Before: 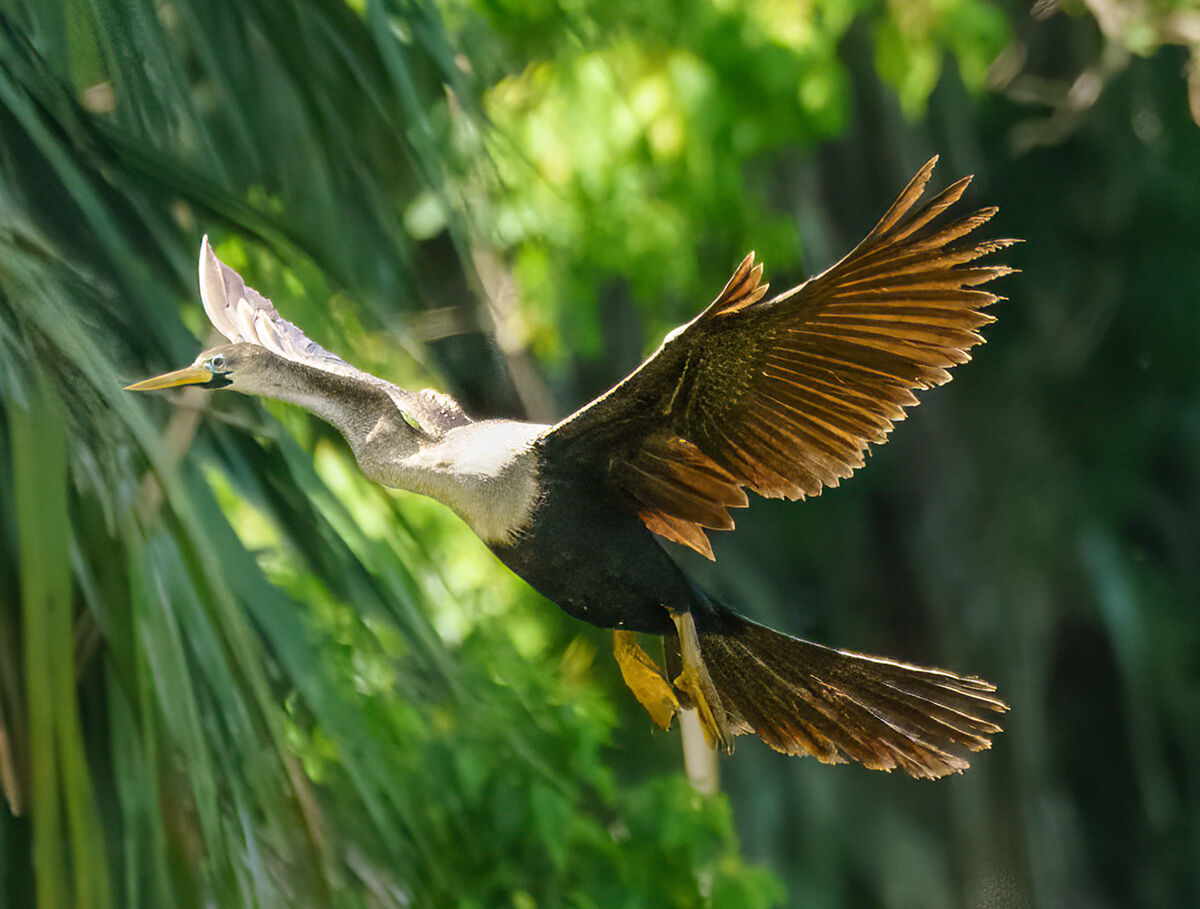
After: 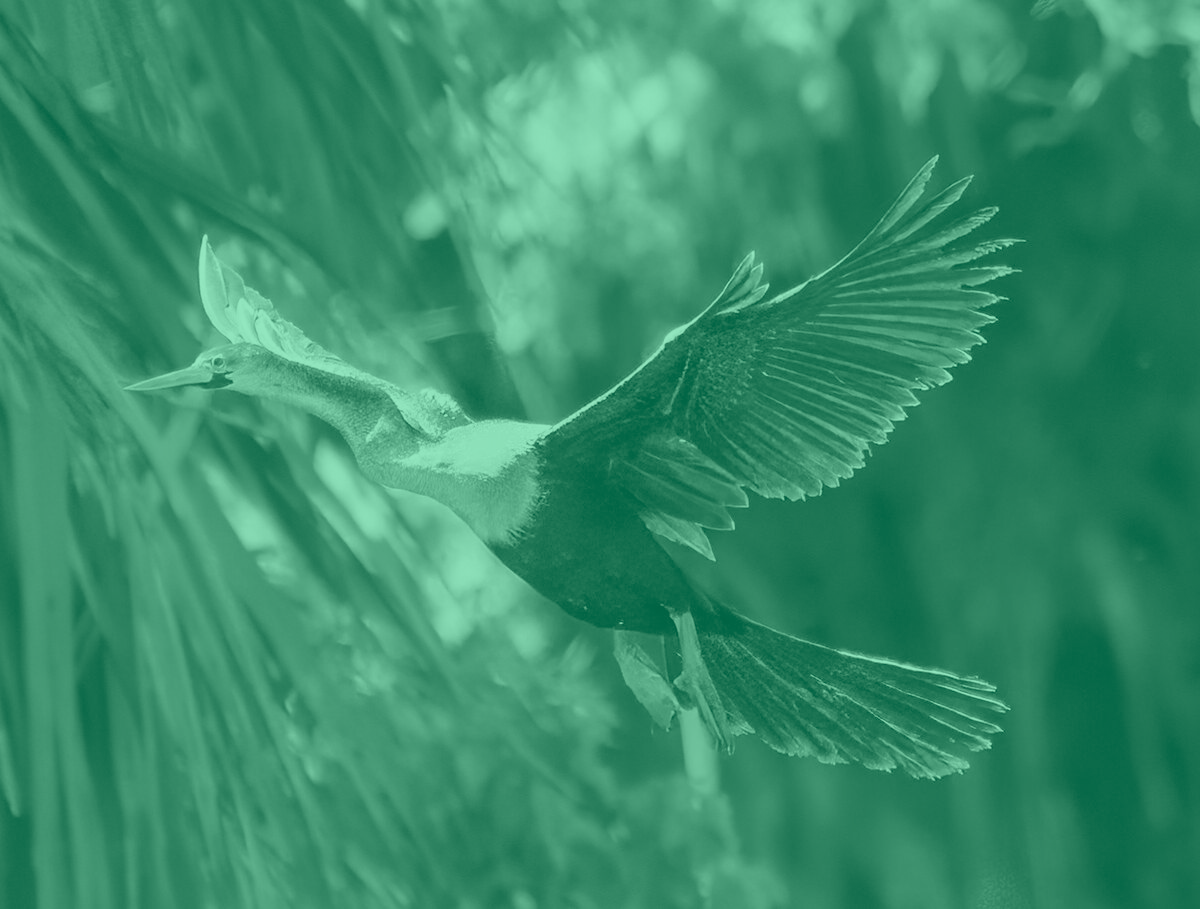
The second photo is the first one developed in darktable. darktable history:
colorize: hue 147.6°, saturation 65%, lightness 21.64%
